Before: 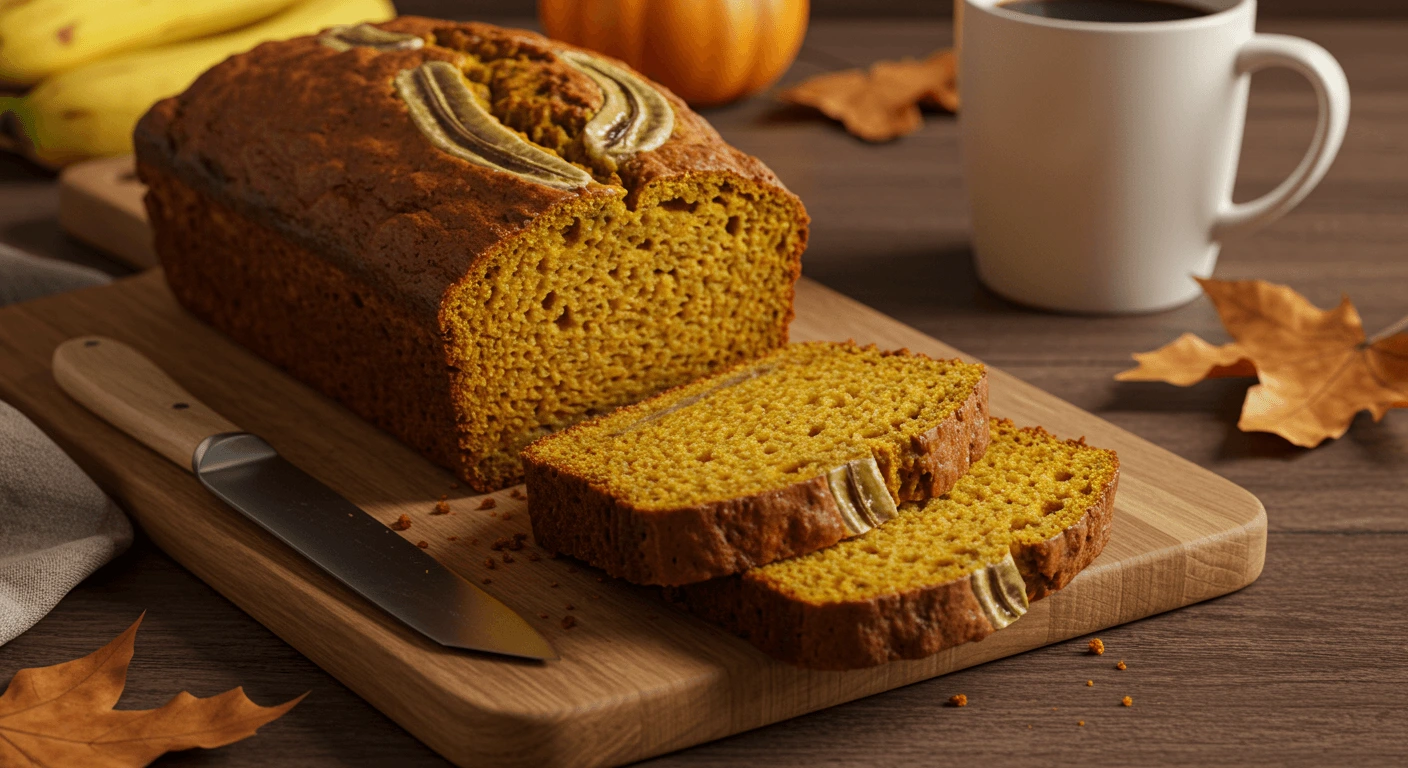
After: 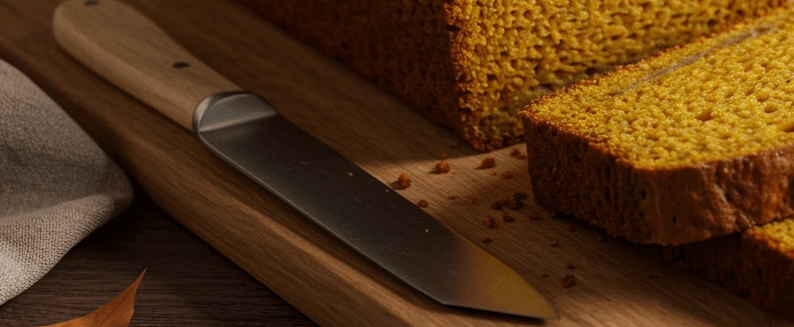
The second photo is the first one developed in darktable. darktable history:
rotate and perspective: automatic cropping off
crop: top 44.483%, right 43.593%, bottom 12.892%
rgb levels: preserve colors max RGB
